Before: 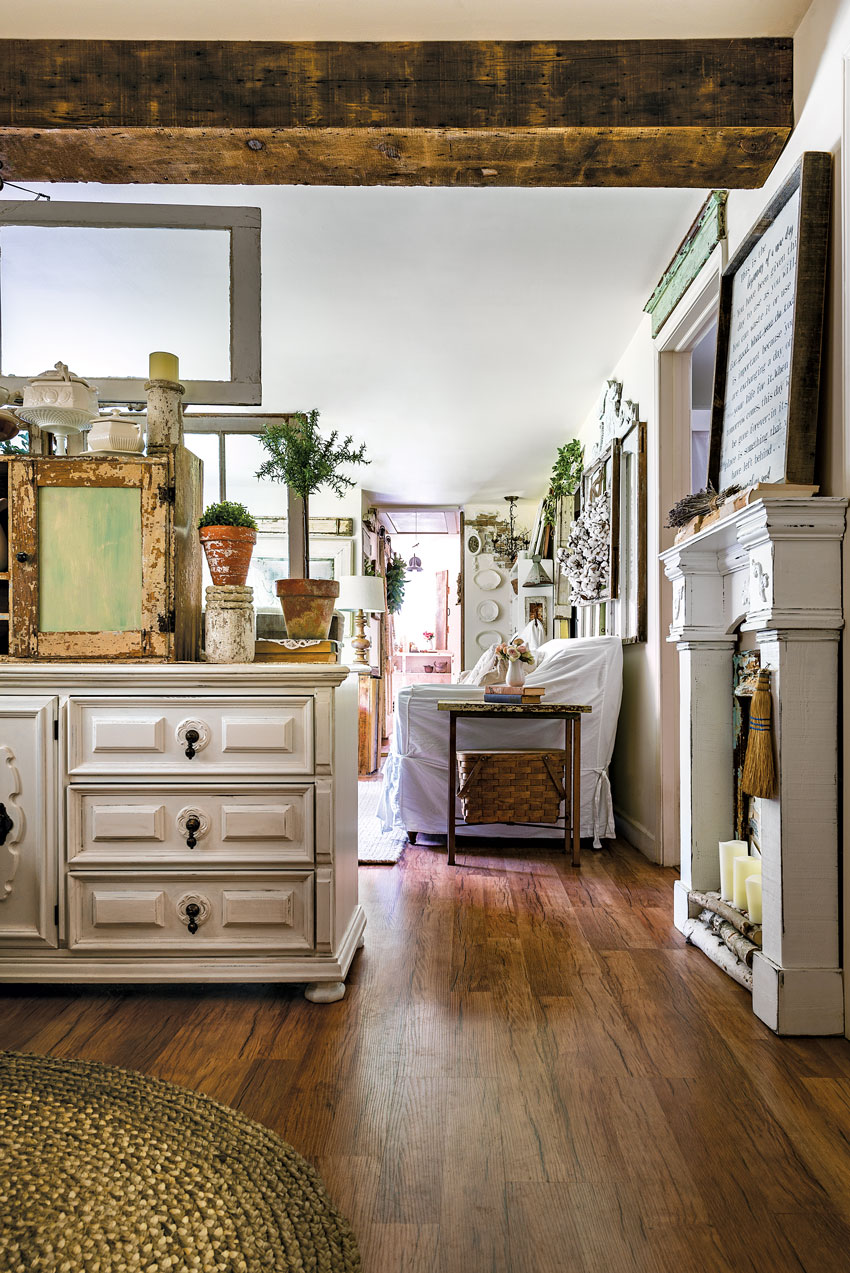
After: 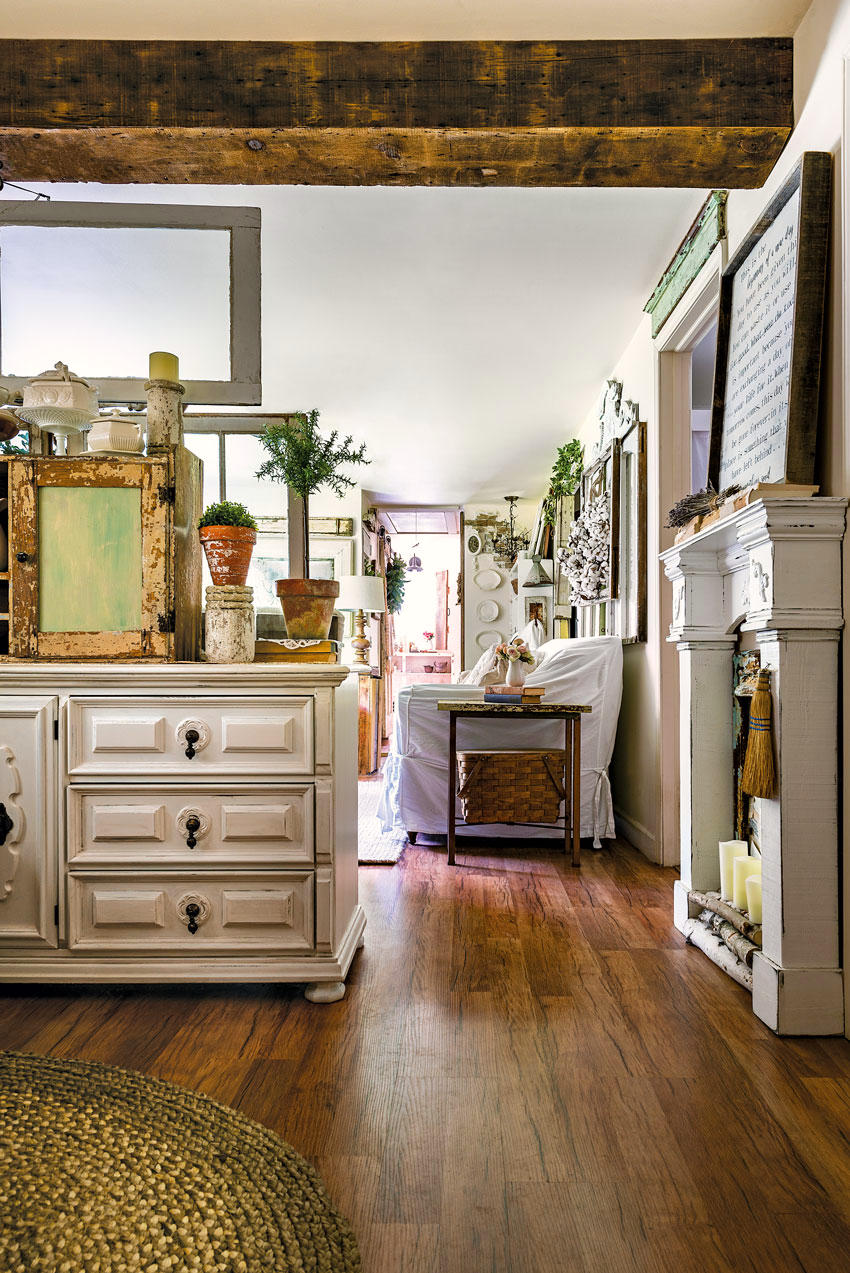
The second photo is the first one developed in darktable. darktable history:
white balance: red 1, blue 1
color correction: highlights a* 0.816, highlights b* 2.78, saturation 1.1
